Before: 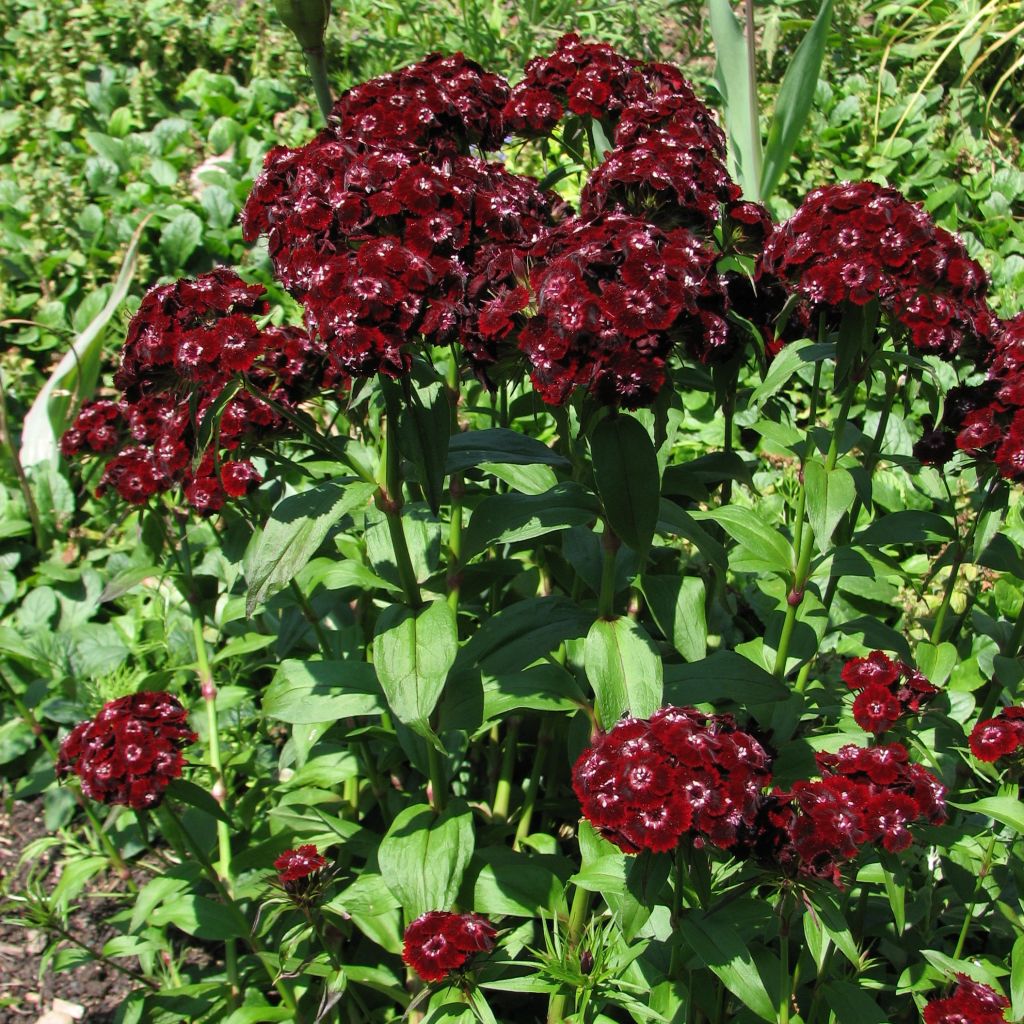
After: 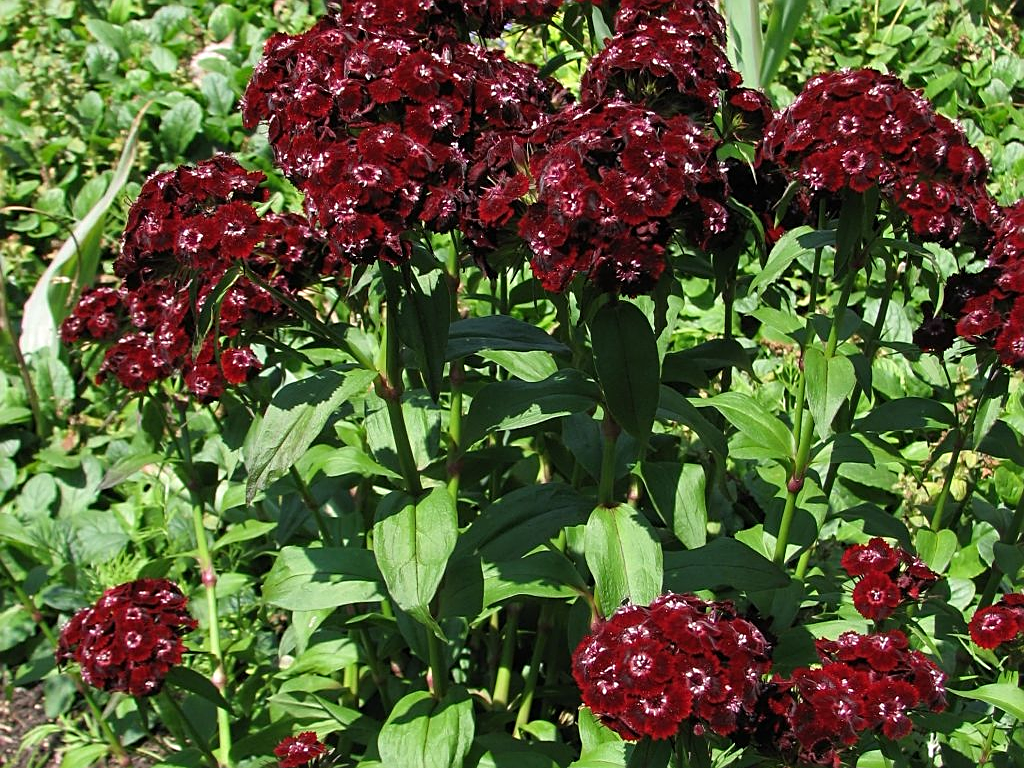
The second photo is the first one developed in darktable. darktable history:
tone equalizer: edges refinement/feathering 500, mask exposure compensation -1.57 EV, preserve details no
sharpen: on, module defaults
crop: top 11.036%, bottom 13.892%
